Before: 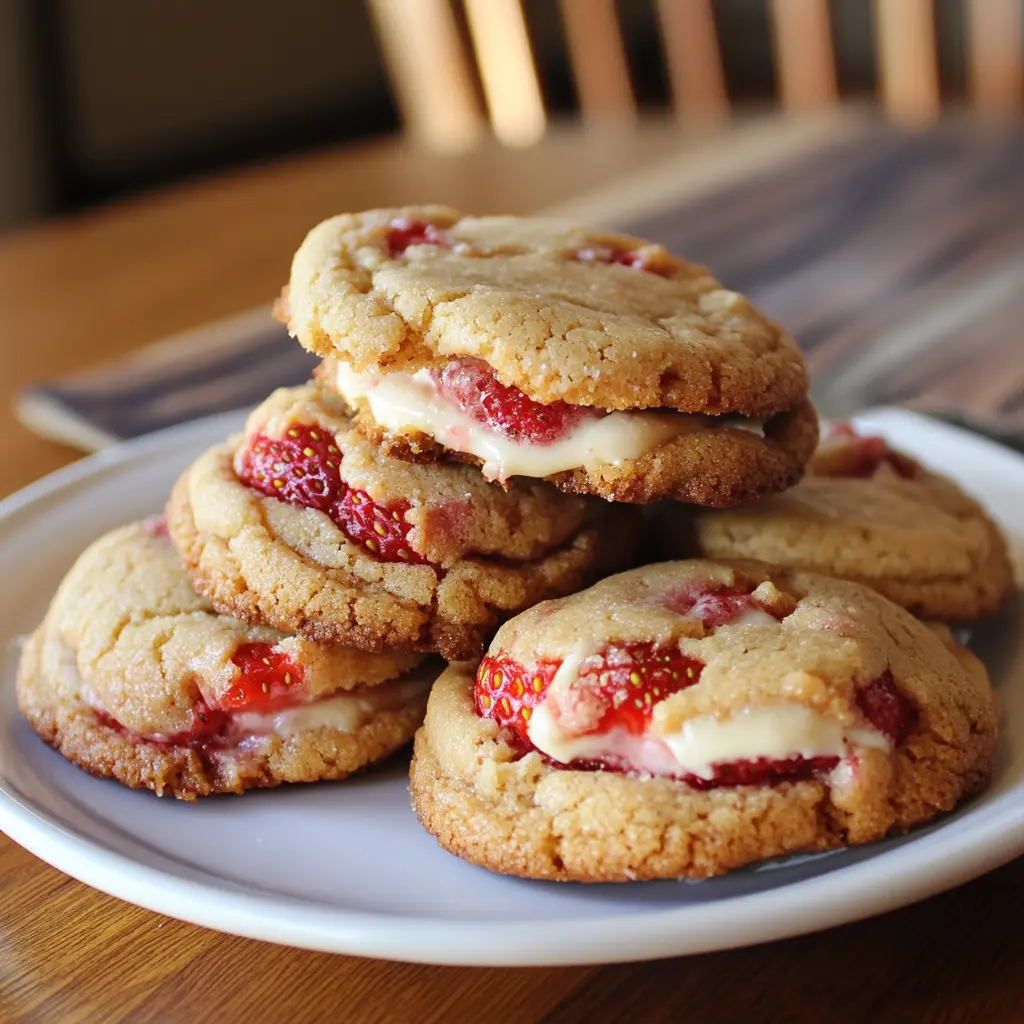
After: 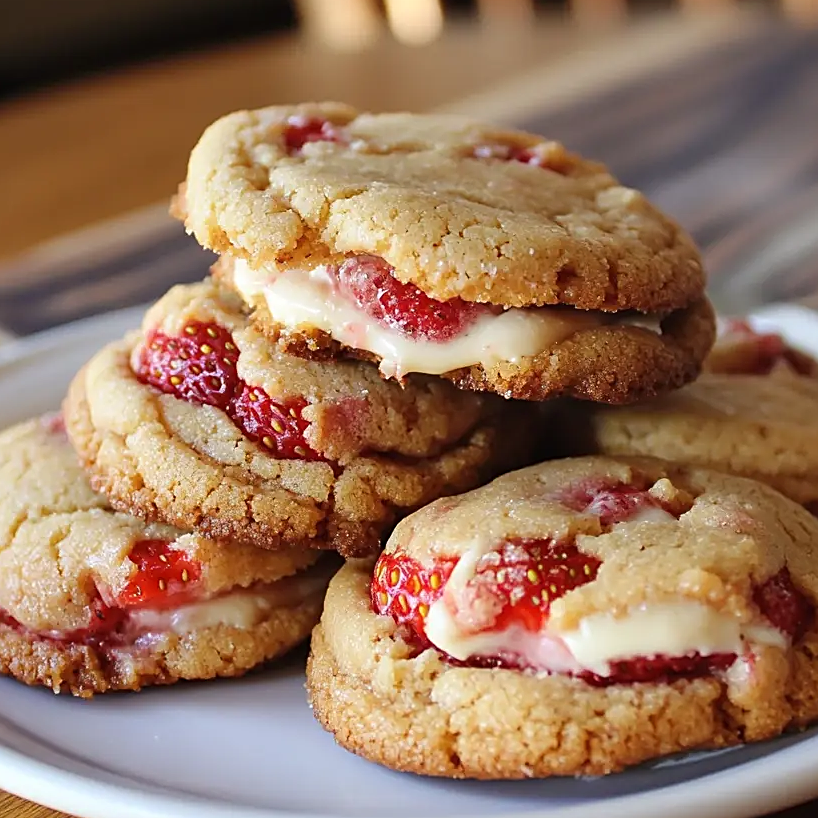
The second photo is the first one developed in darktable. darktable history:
sharpen: on, module defaults
crop and rotate: left 10.071%, top 10.071%, right 10.02%, bottom 10.02%
